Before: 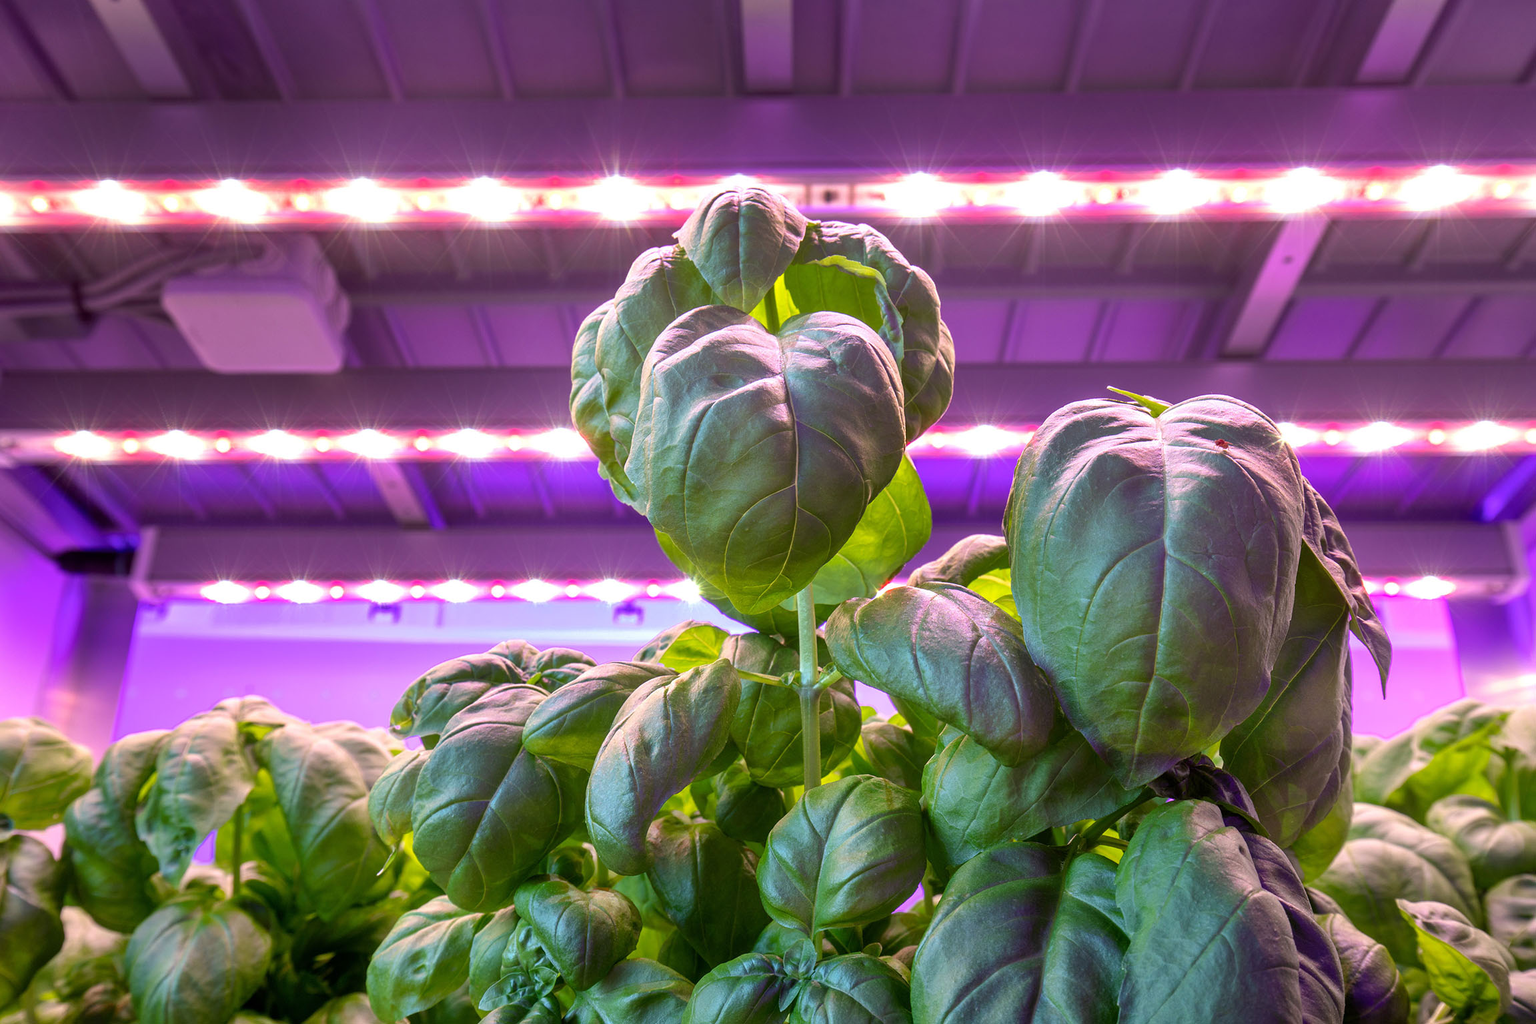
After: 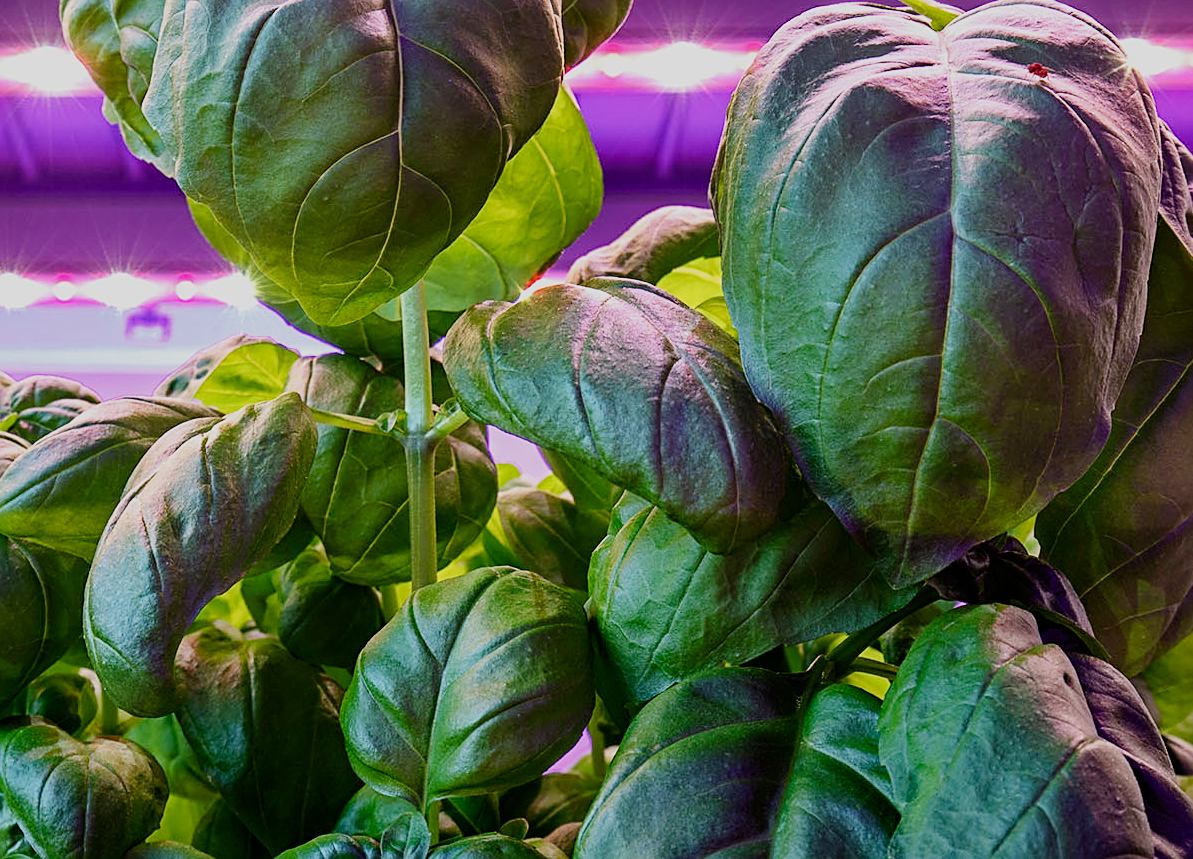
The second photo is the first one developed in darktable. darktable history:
sharpen: on, module defaults
haze removal: strength 0.29, distance 0.25, compatibility mode true, adaptive false
crop: left 34.479%, top 38.822%, right 13.718%, bottom 5.172%
sigmoid: skew -0.2, preserve hue 0%, red attenuation 0.1, red rotation 0.035, green attenuation 0.1, green rotation -0.017, blue attenuation 0.15, blue rotation -0.052, base primaries Rec2020
